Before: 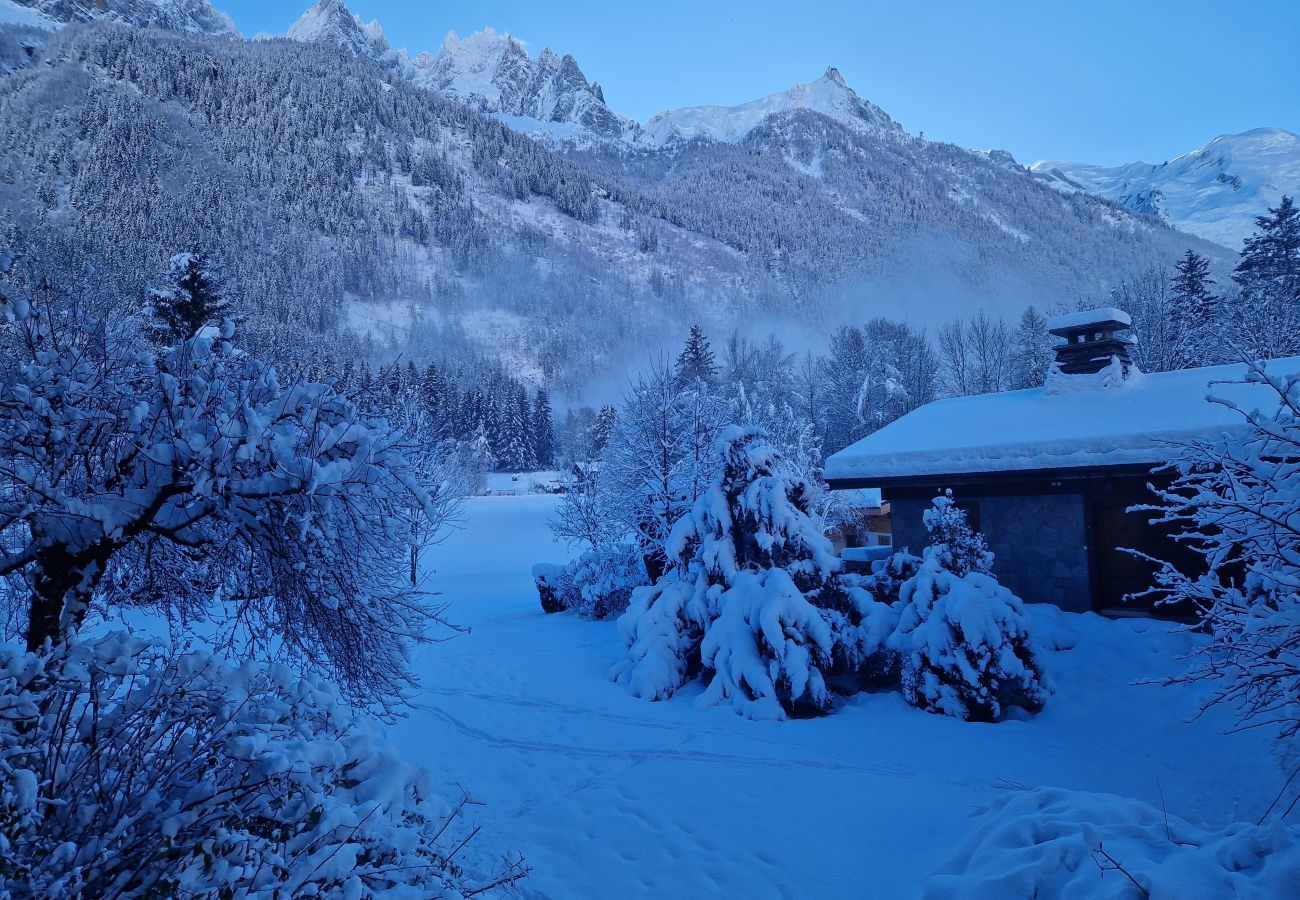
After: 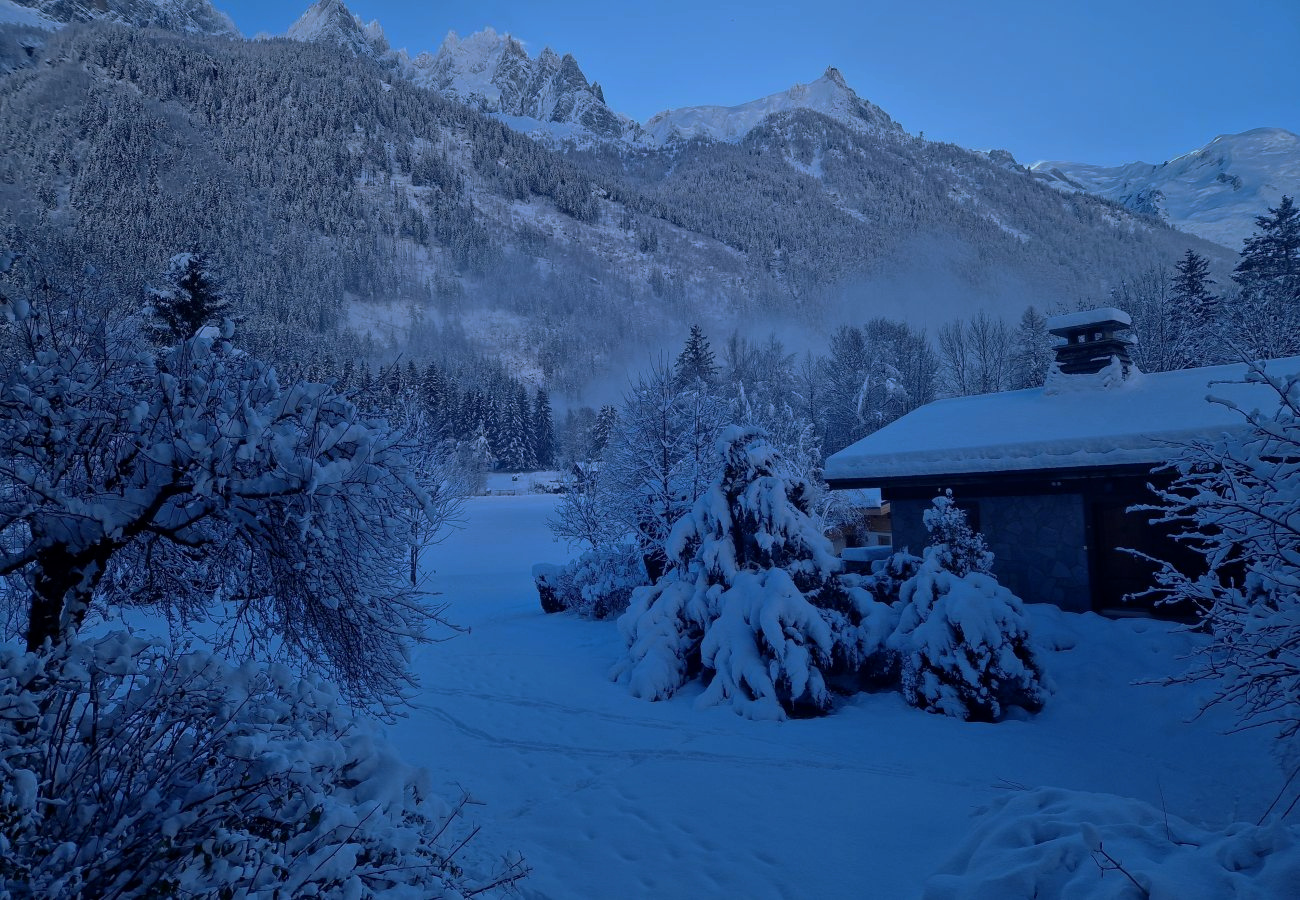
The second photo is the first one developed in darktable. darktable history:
base curve: curves: ch0 [(0, 0) (0.595, 0.418) (1, 1)], preserve colors none
exposure: black level correction 0.001, exposure -0.2 EV, compensate highlight preservation false
